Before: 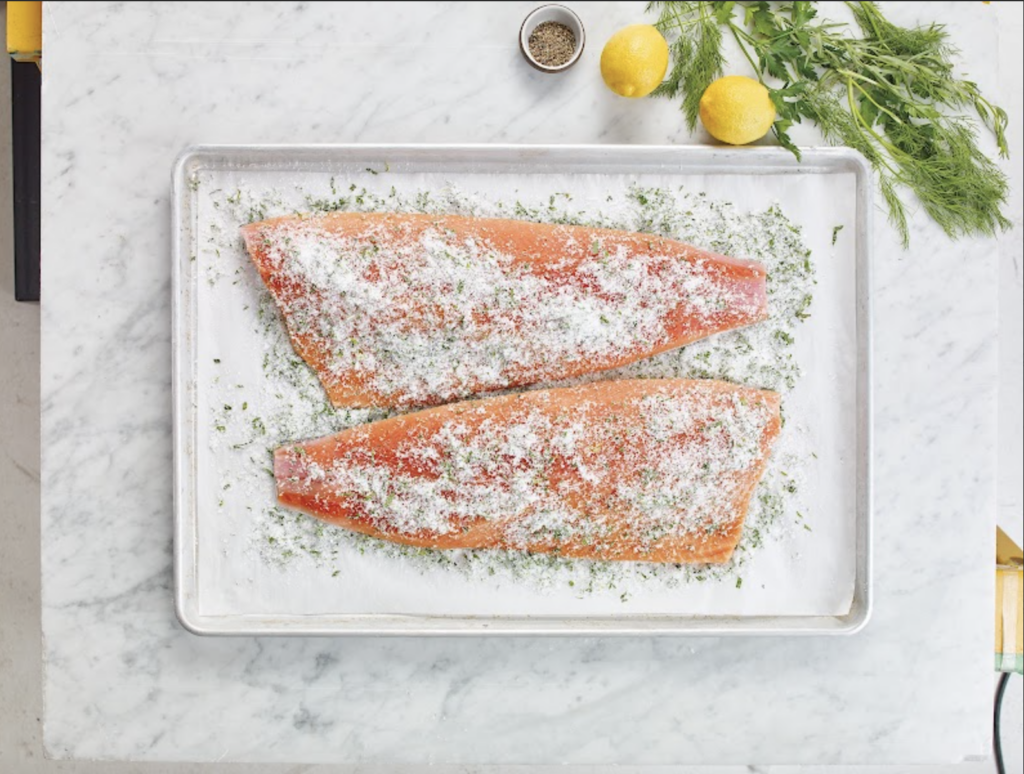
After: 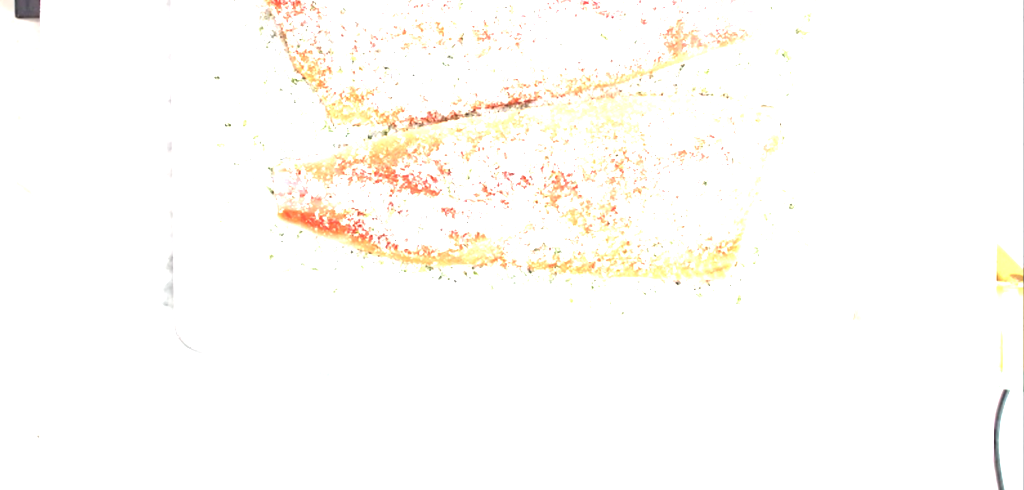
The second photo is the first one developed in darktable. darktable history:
crop and rotate: top 36.6%
exposure: black level correction 0, exposure 1.906 EV, compensate highlight preservation false
